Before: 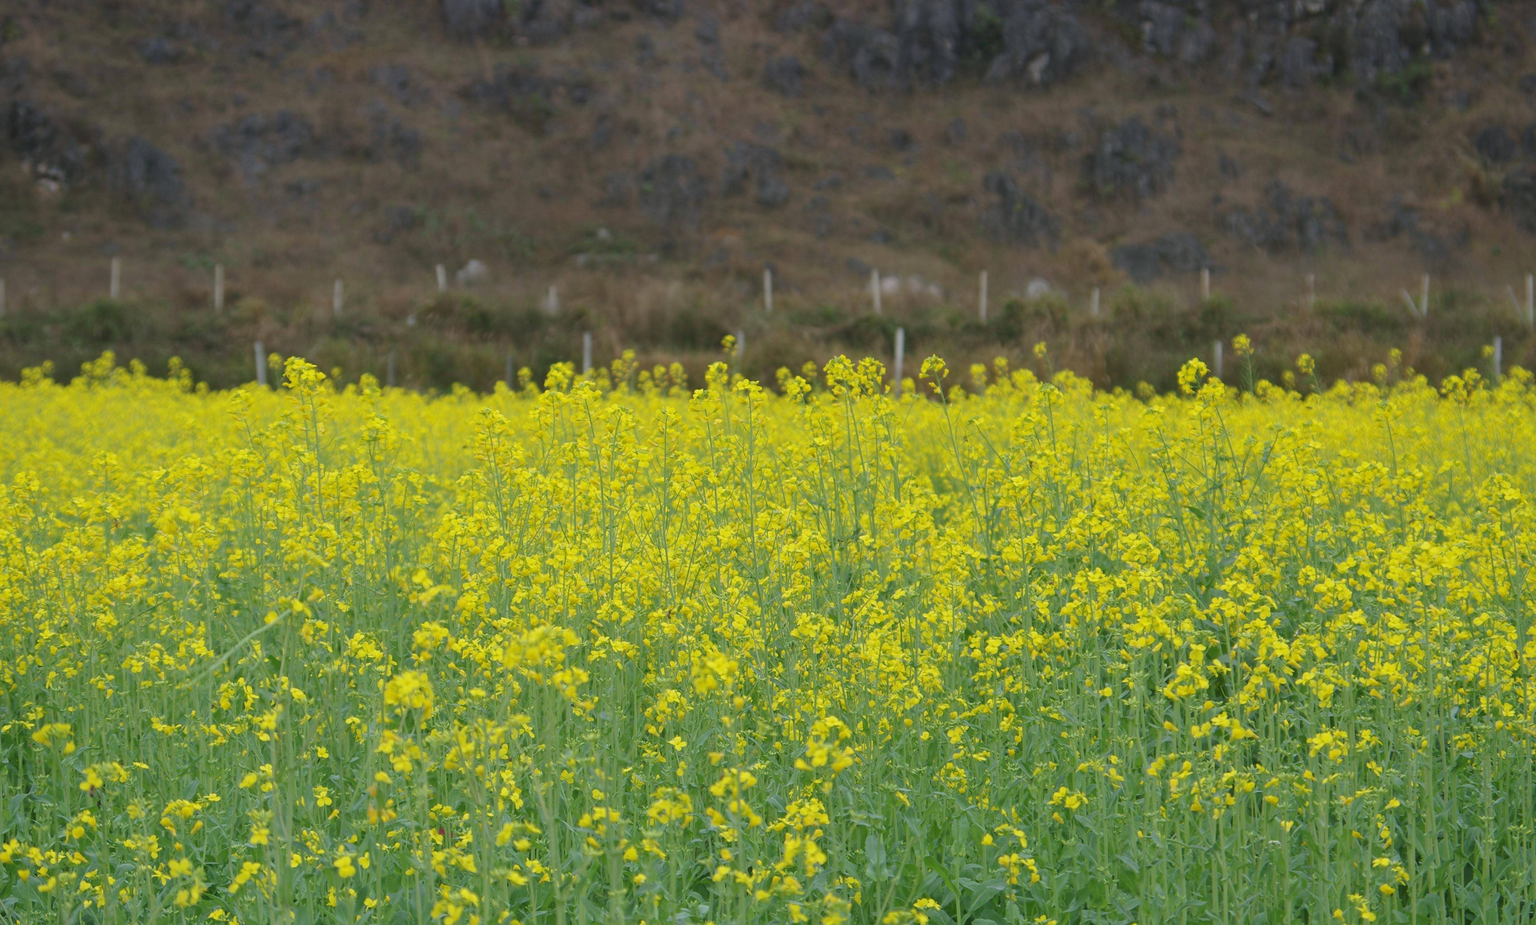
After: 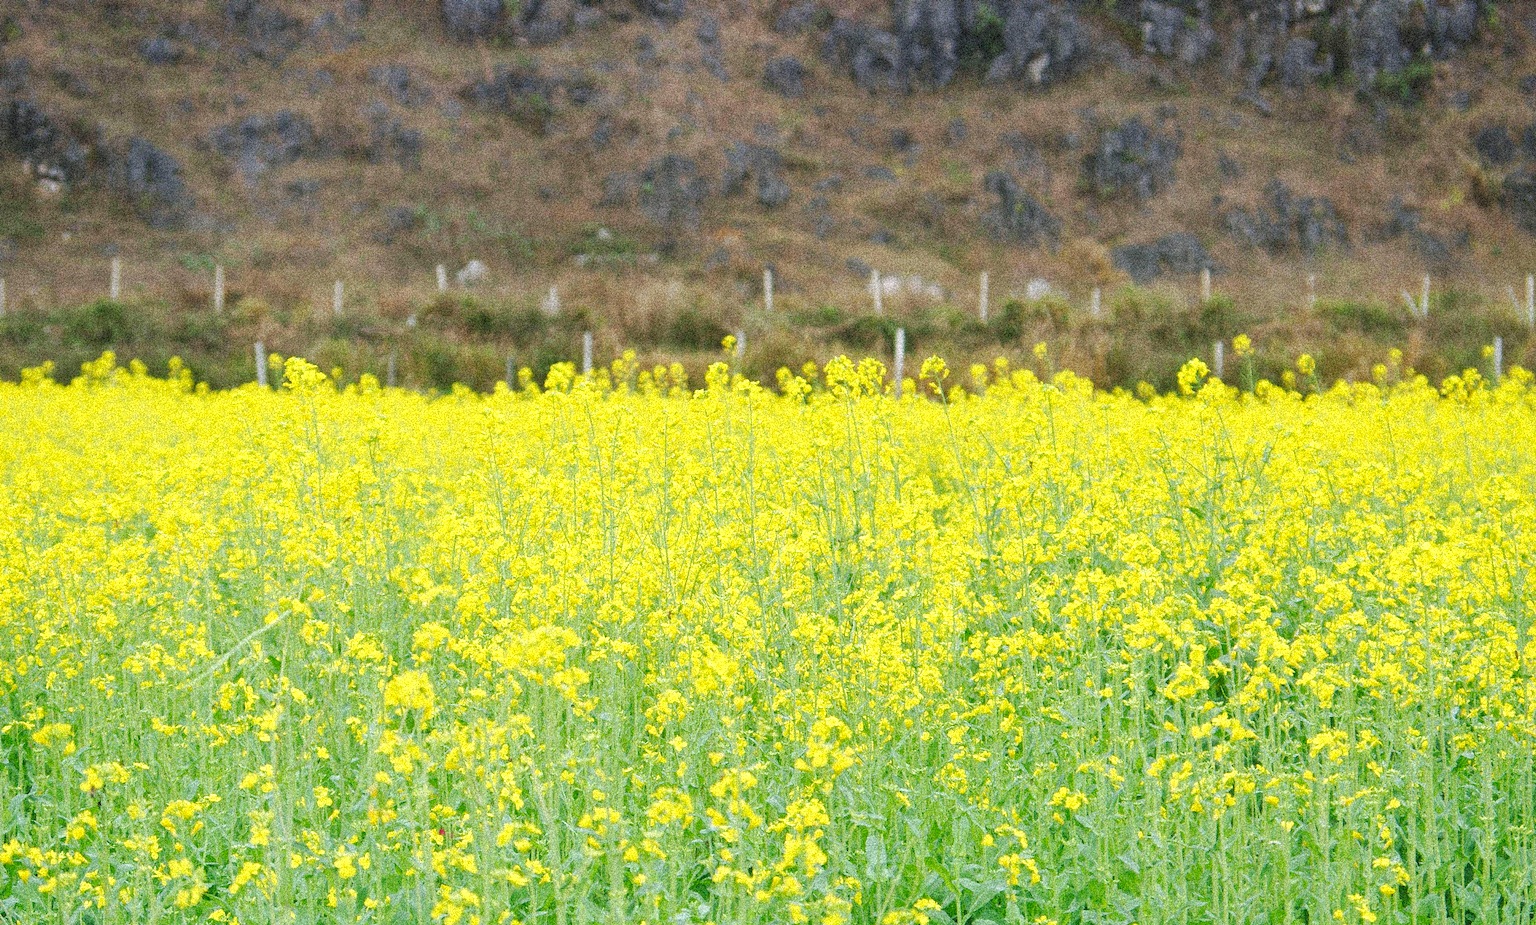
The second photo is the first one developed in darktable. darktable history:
shadows and highlights: shadows 25, highlights -25
exposure: exposure 0.636 EV, compensate highlight preservation false
base curve: curves: ch0 [(0, 0) (0.036, 0.025) (0.121, 0.166) (0.206, 0.329) (0.605, 0.79) (1, 1)], preserve colors none
grain: coarseness 3.75 ISO, strength 100%, mid-tones bias 0%
